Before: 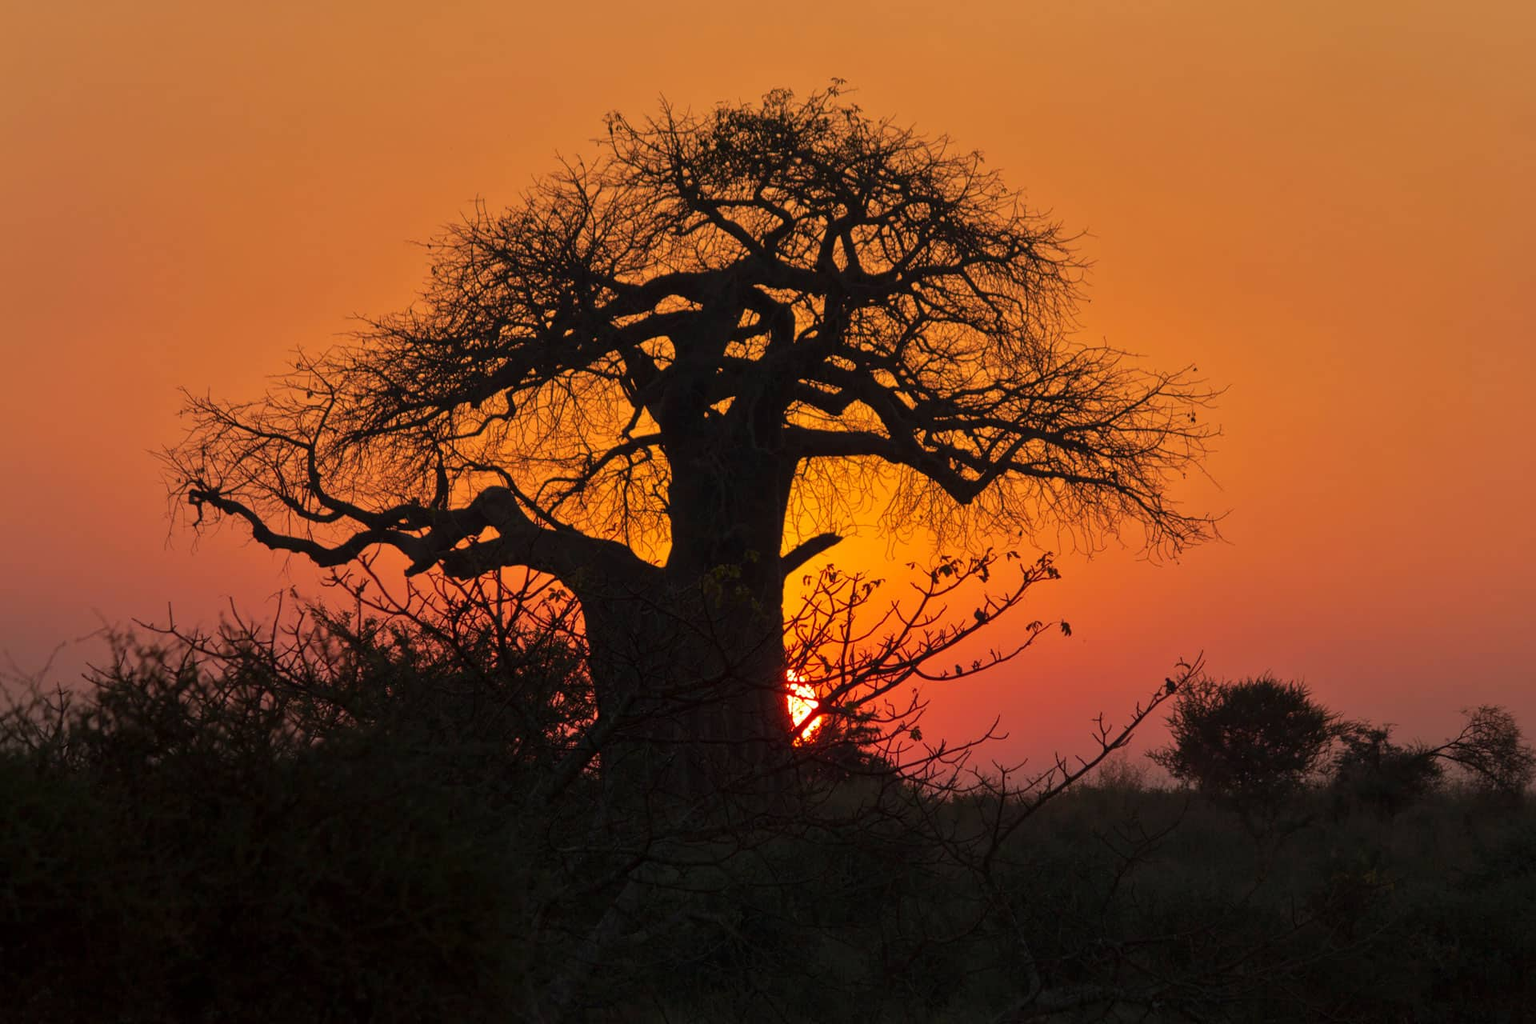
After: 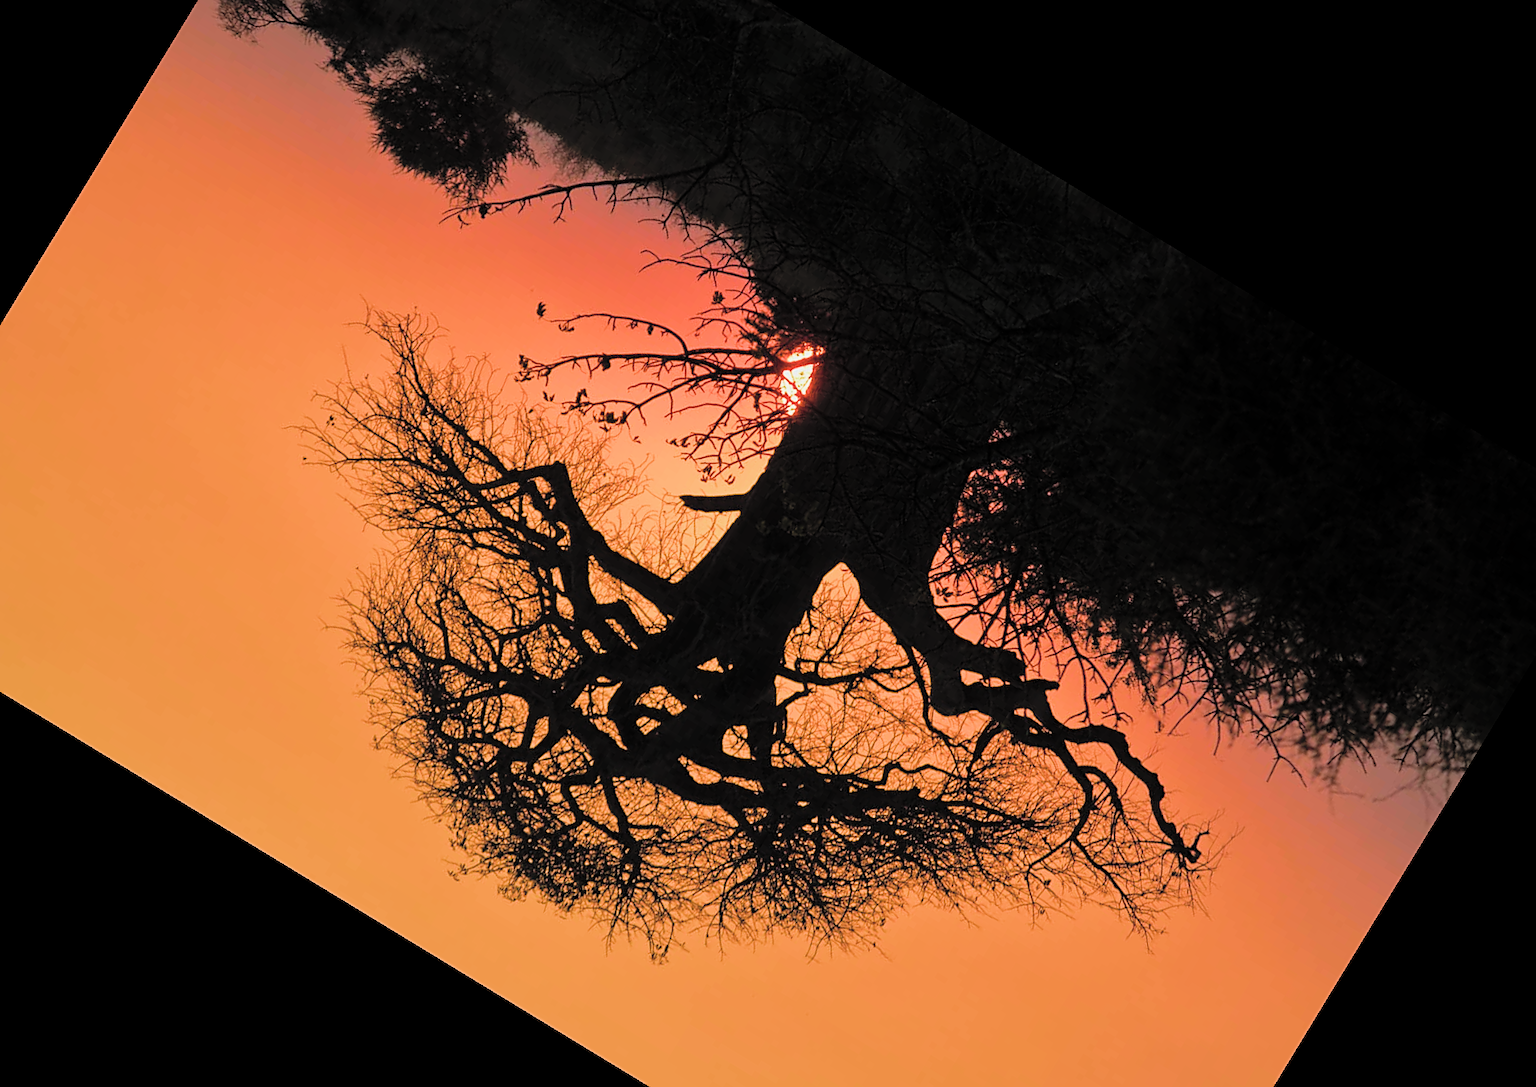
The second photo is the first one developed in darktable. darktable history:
crop and rotate: angle 148.68°, left 9.111%, top 15.603%, right 4.588%, bottom 17.041%
contrast brightness saturation: brightness 0.28
color balance rgb: linear chroma grading › global chroma 13.3%, global vibrance 41.49%
filmic rgb: middle gray luminance 21.73%, black relative exposure -14 EV, white relative exposure 2.96 EV, threshold 6 EV, target black luminance 0%, hardness 8.81, latitude 59.69%, contrast 1.208, highlights saturation mix 5%, shadows ↔ highlights balance 41.6%, add noise in highlights 0, color science v3 (2019), use custom middle-gray values true, iterations of high-quality reconstruction 0, contrast in highlights soft, enable highlight reconstruction true
sharpen: on, module defaults
